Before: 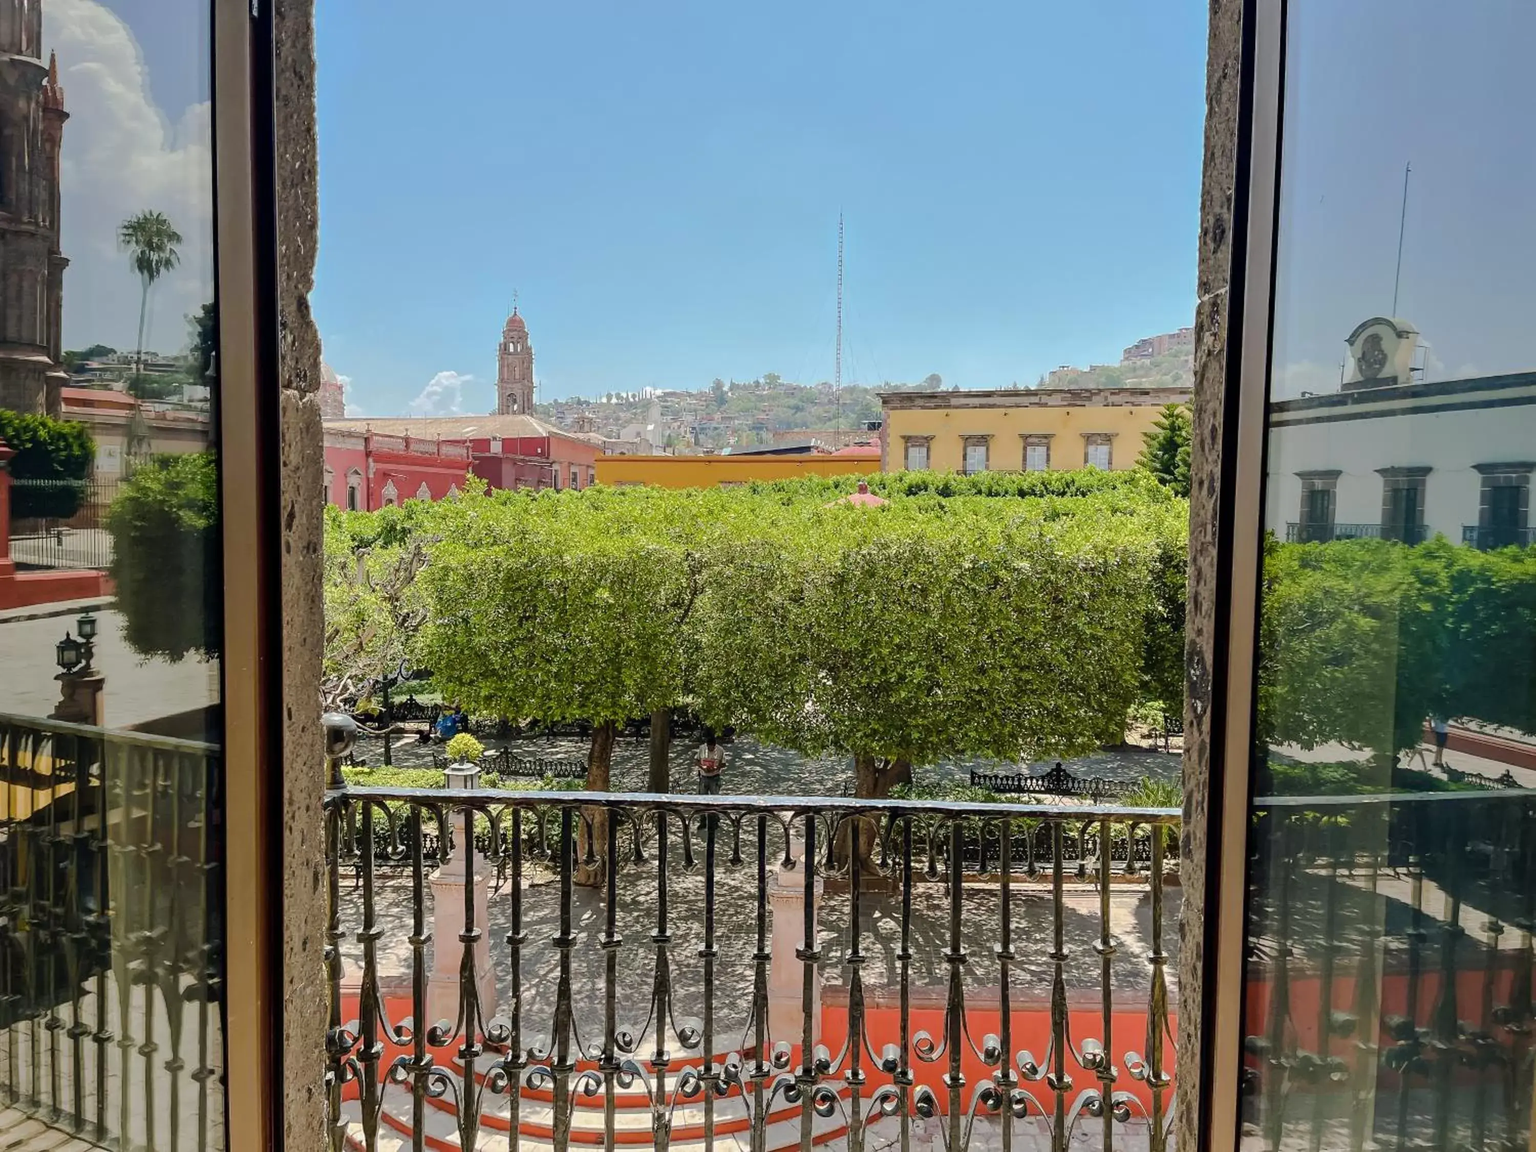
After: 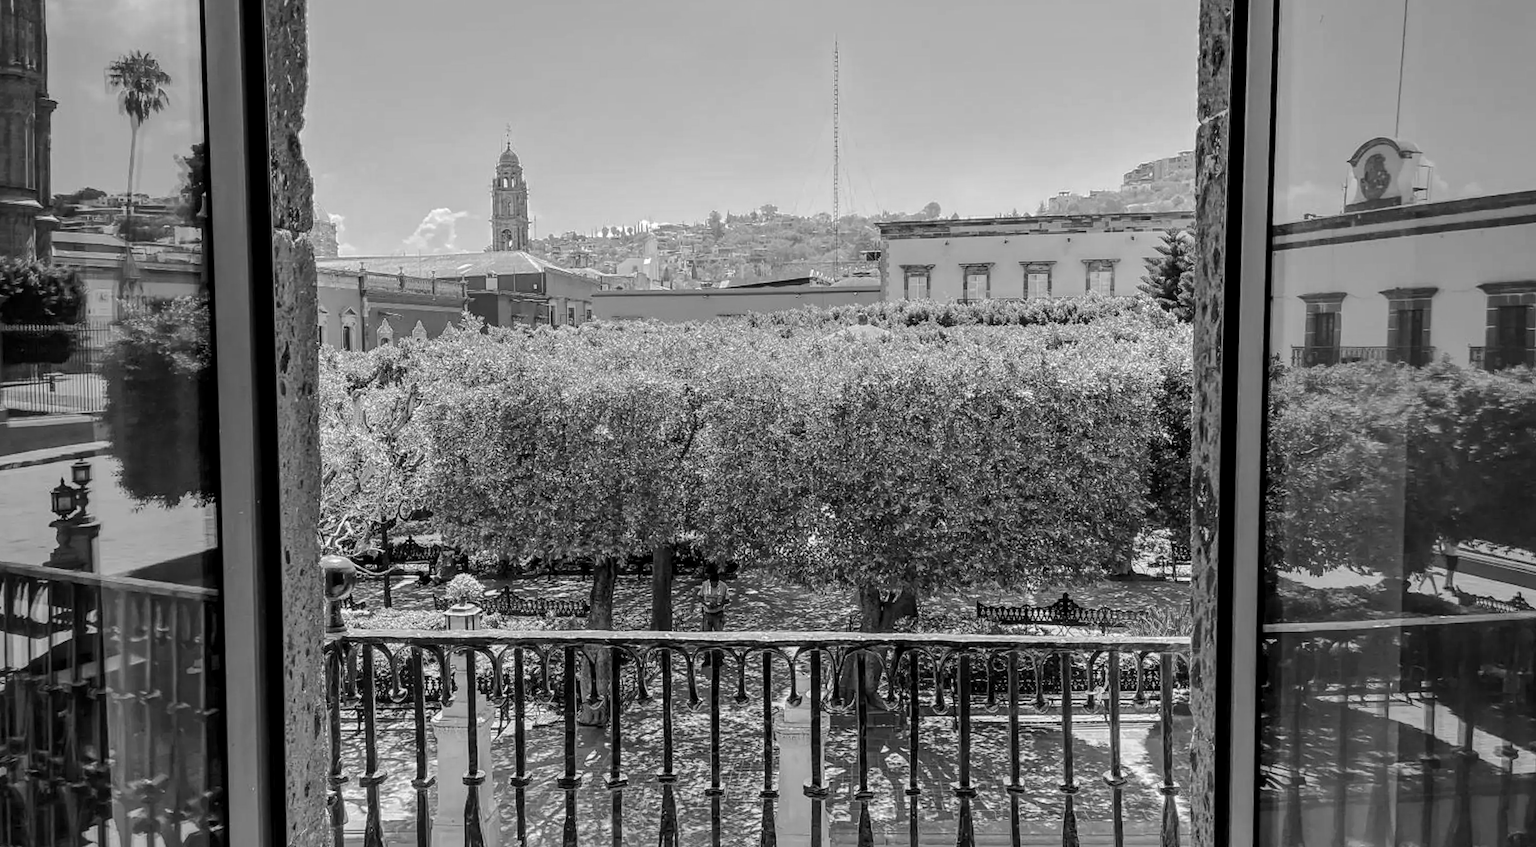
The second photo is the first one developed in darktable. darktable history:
rotate and perspective: rotation -1°, crop left 0.011, crop right 0.989, crop top 0.025, crop bottom 0.975
crop: top 13.819%, bottom 11.169%
monochrome: on, module defaults
local contrast: on, module defaults
